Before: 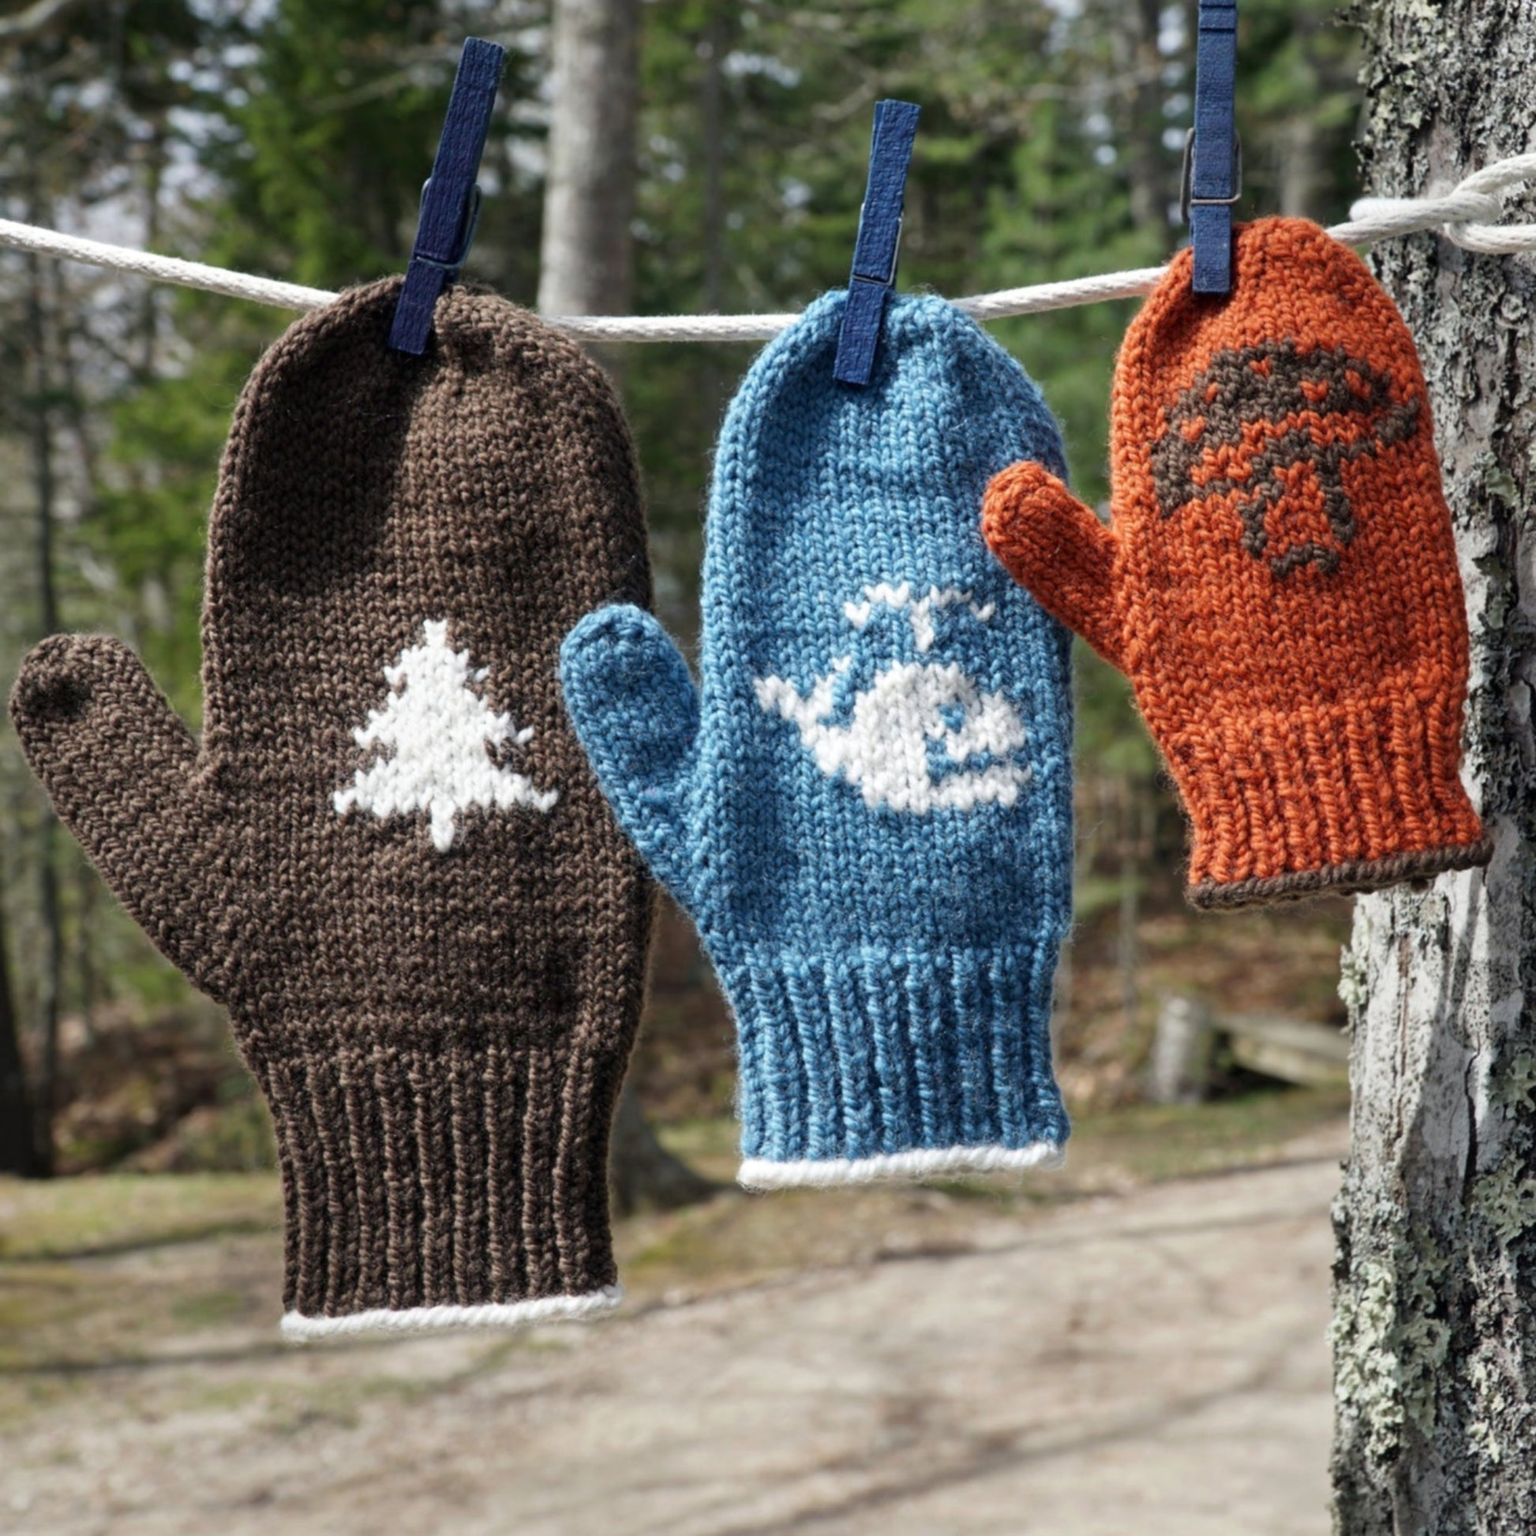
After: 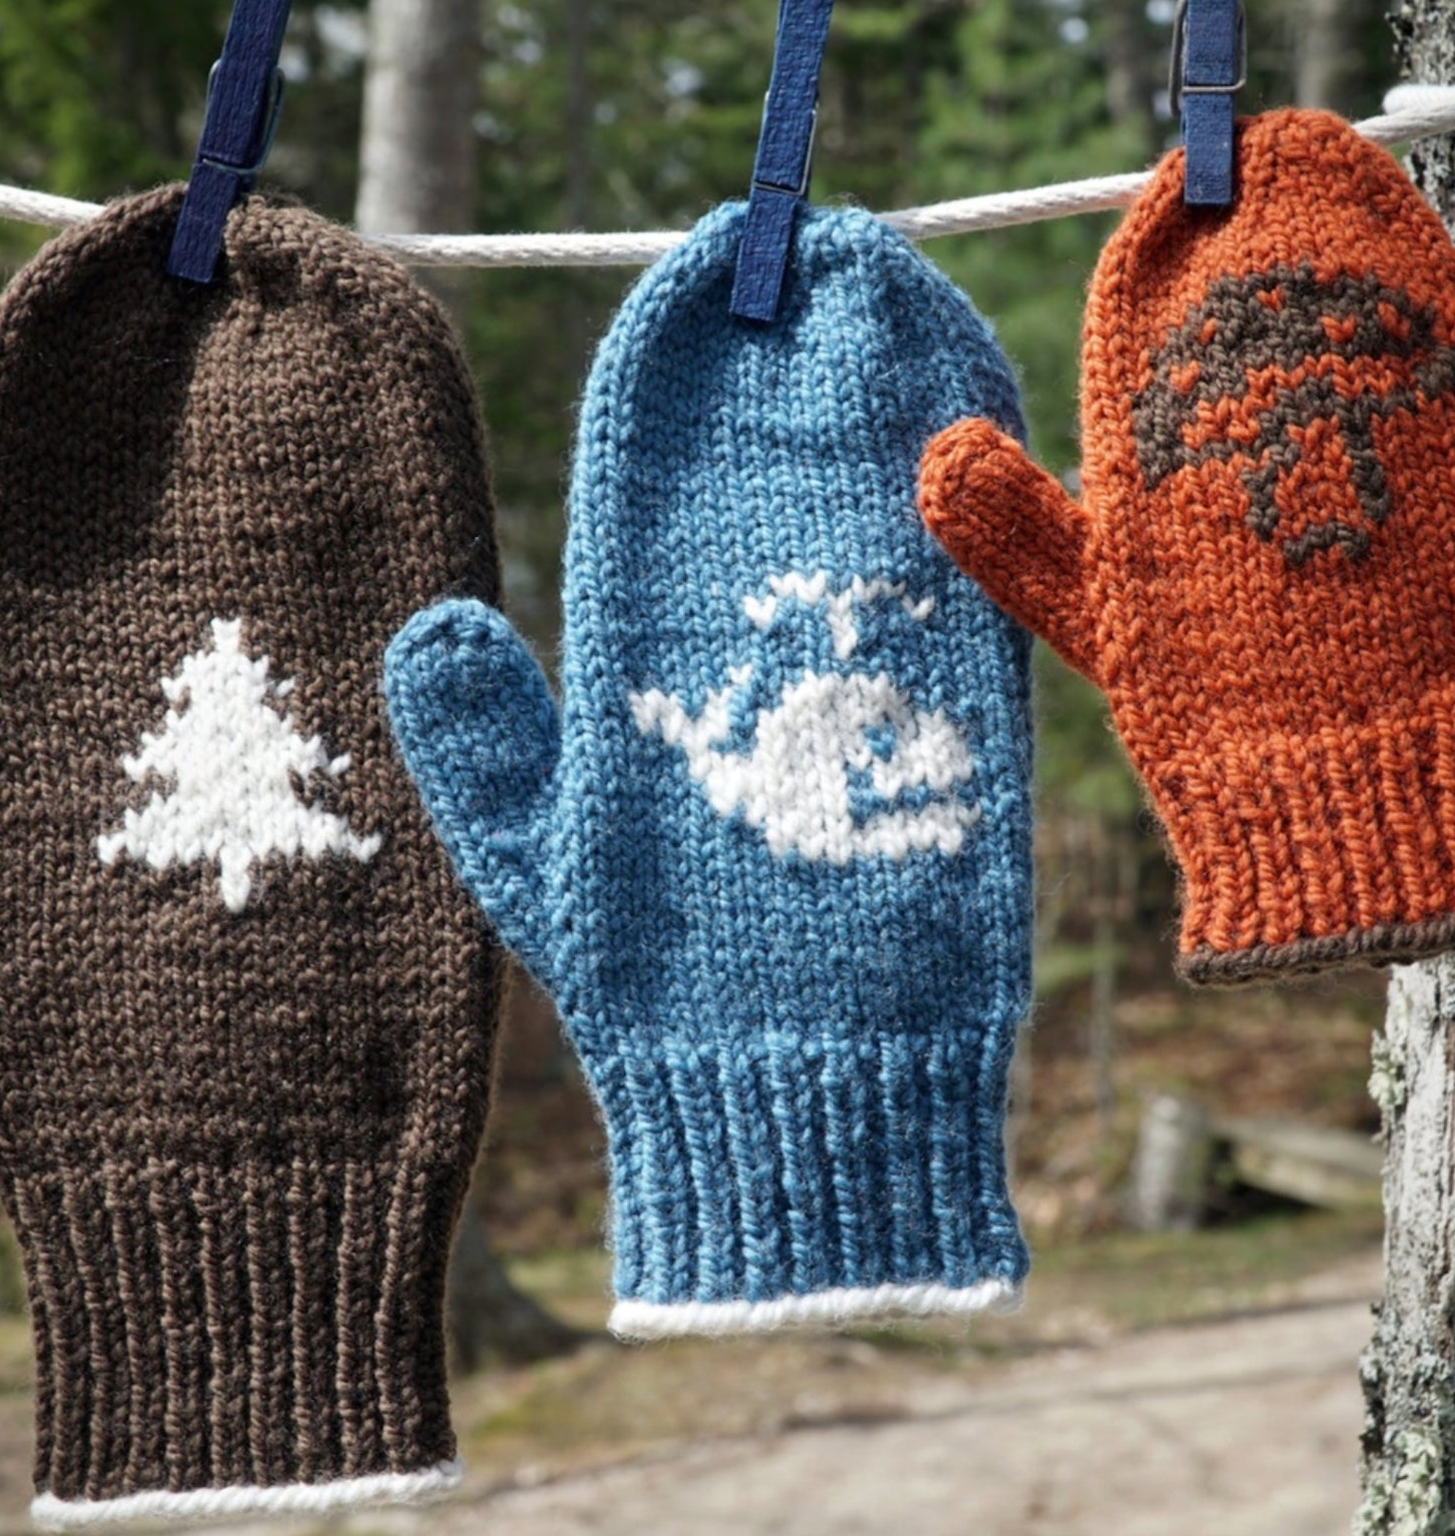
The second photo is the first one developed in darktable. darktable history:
crop: left 16.708%, top 8.551%, right 8.4%, bottom 12.409%
